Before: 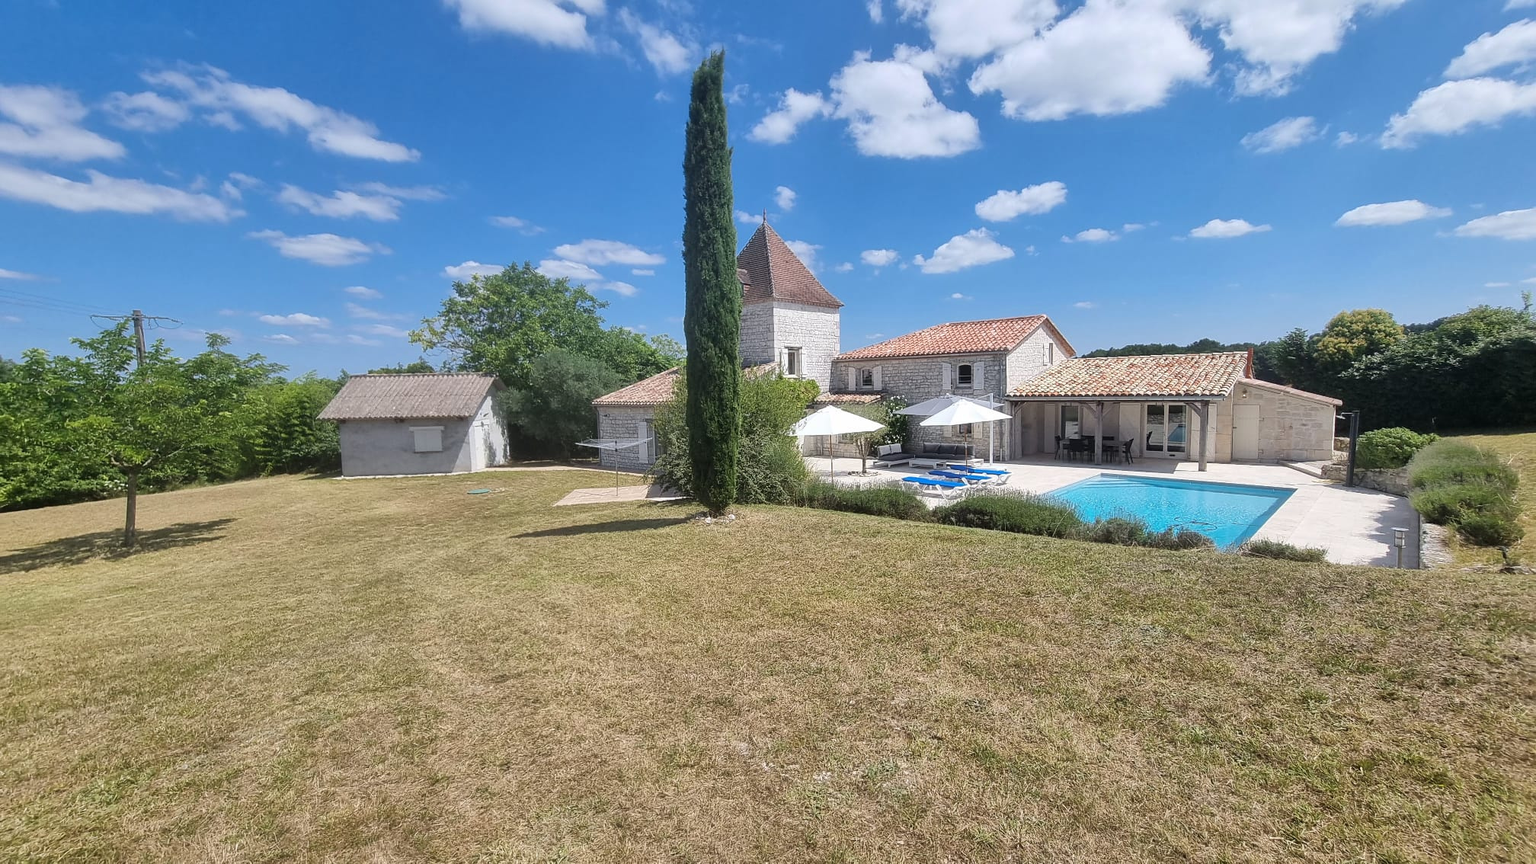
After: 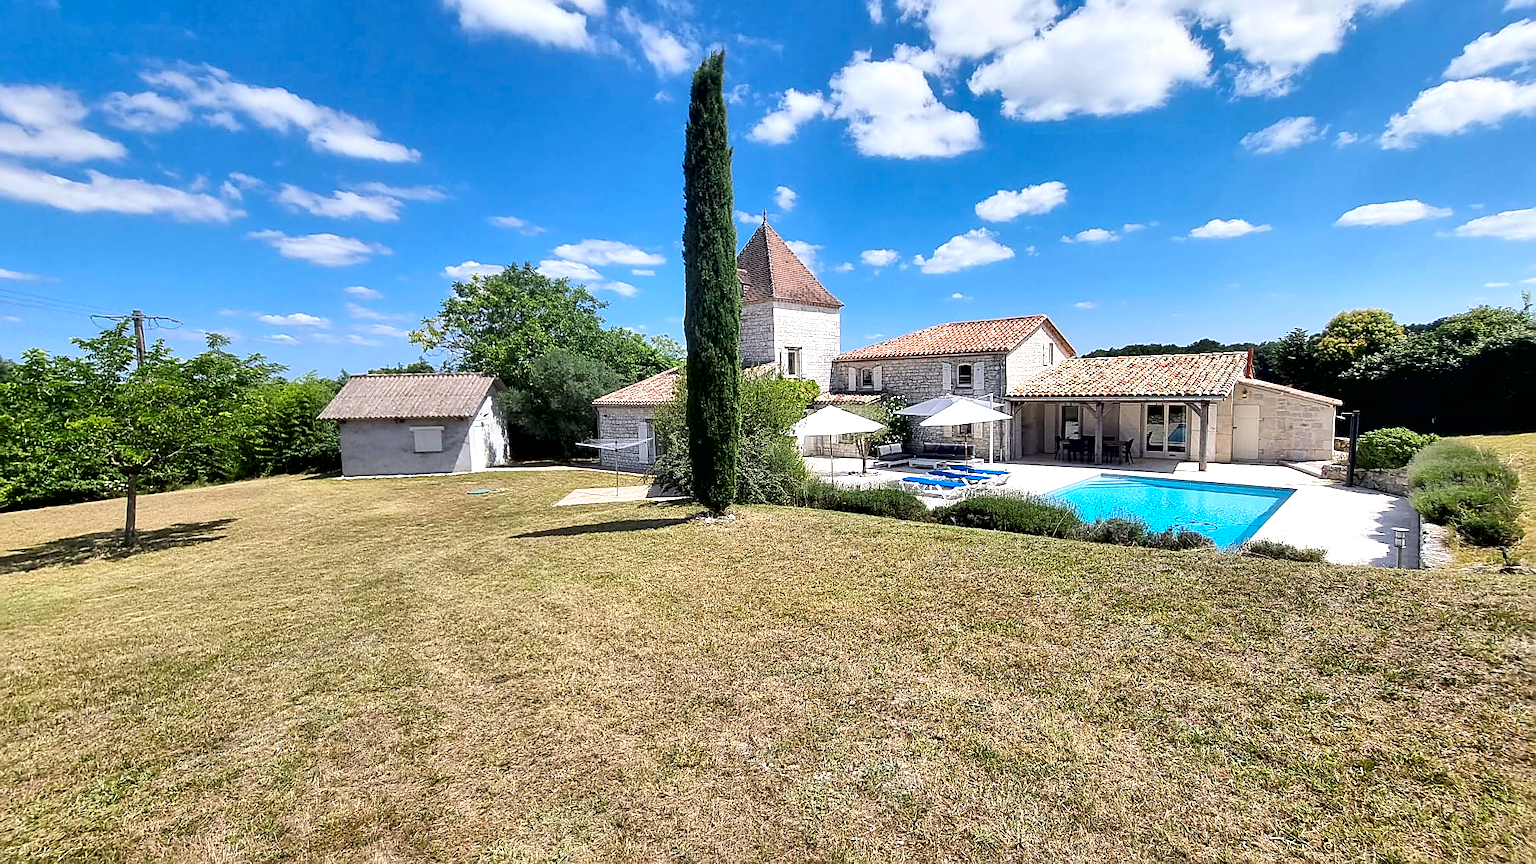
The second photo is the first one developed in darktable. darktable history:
contrast equalizer: octaves 7, y [[0.6 ×6], [0.55 ×6], [0 ×6], [0 ×6], [0 ×6]]
tone equalizer: on, module defaults
sharpen: on, module defaults
contrast brightness saturation: contrast 0.074, brightness 0.073, saturation 0.175
